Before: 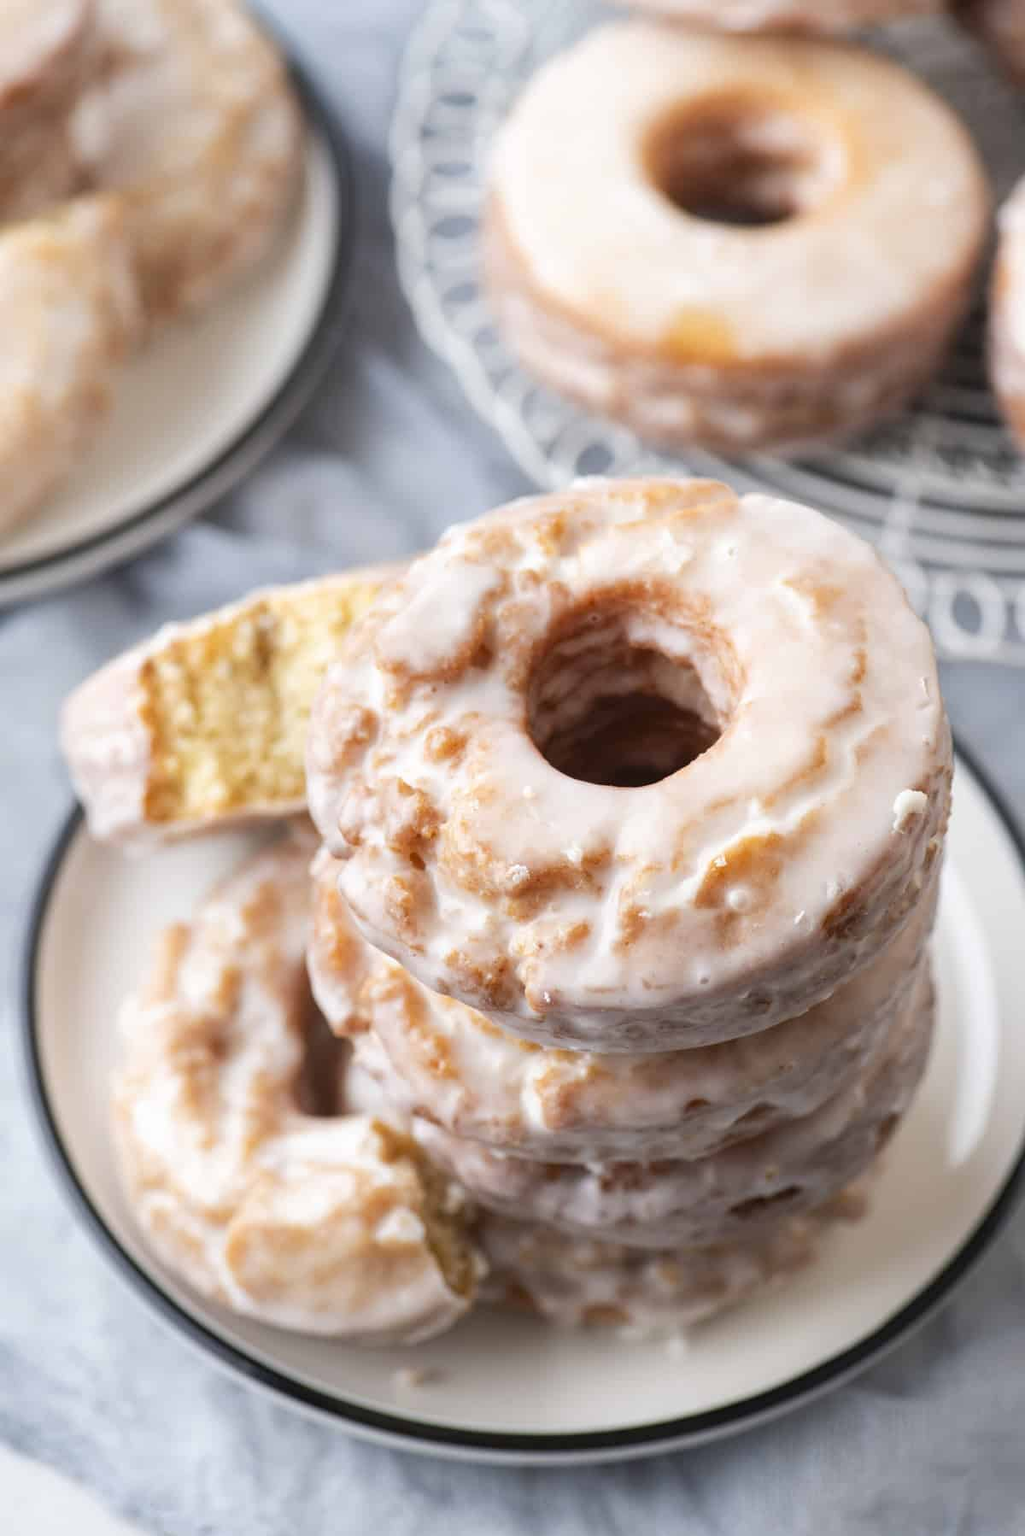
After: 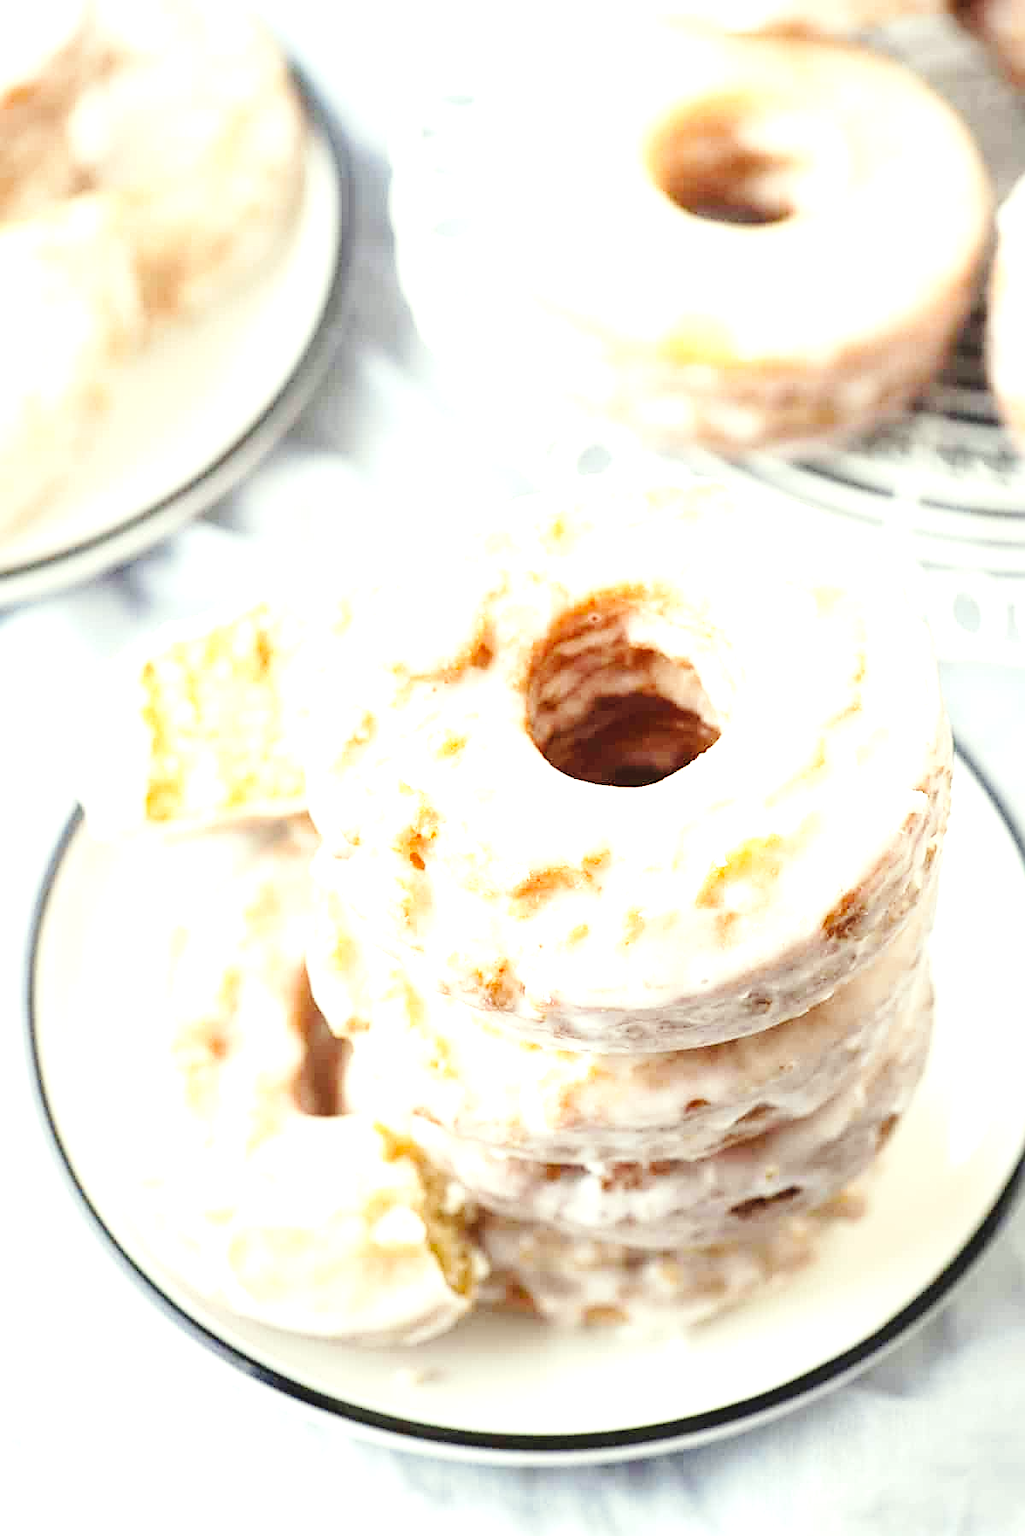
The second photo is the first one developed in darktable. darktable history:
color correction: highlights a* -4.3, highlights b* 7.06
exposure: black level correction 0, exposure 1.624 EV, compensate highlight preservation false
base curve: curves: ch0 [(0, 0) (0.036, 0.025) (0.121, 0.166) (0.206, 0.329) (0.605, 0.79) (1, 1)], preserve colors none
sharpen: on, module defaults
